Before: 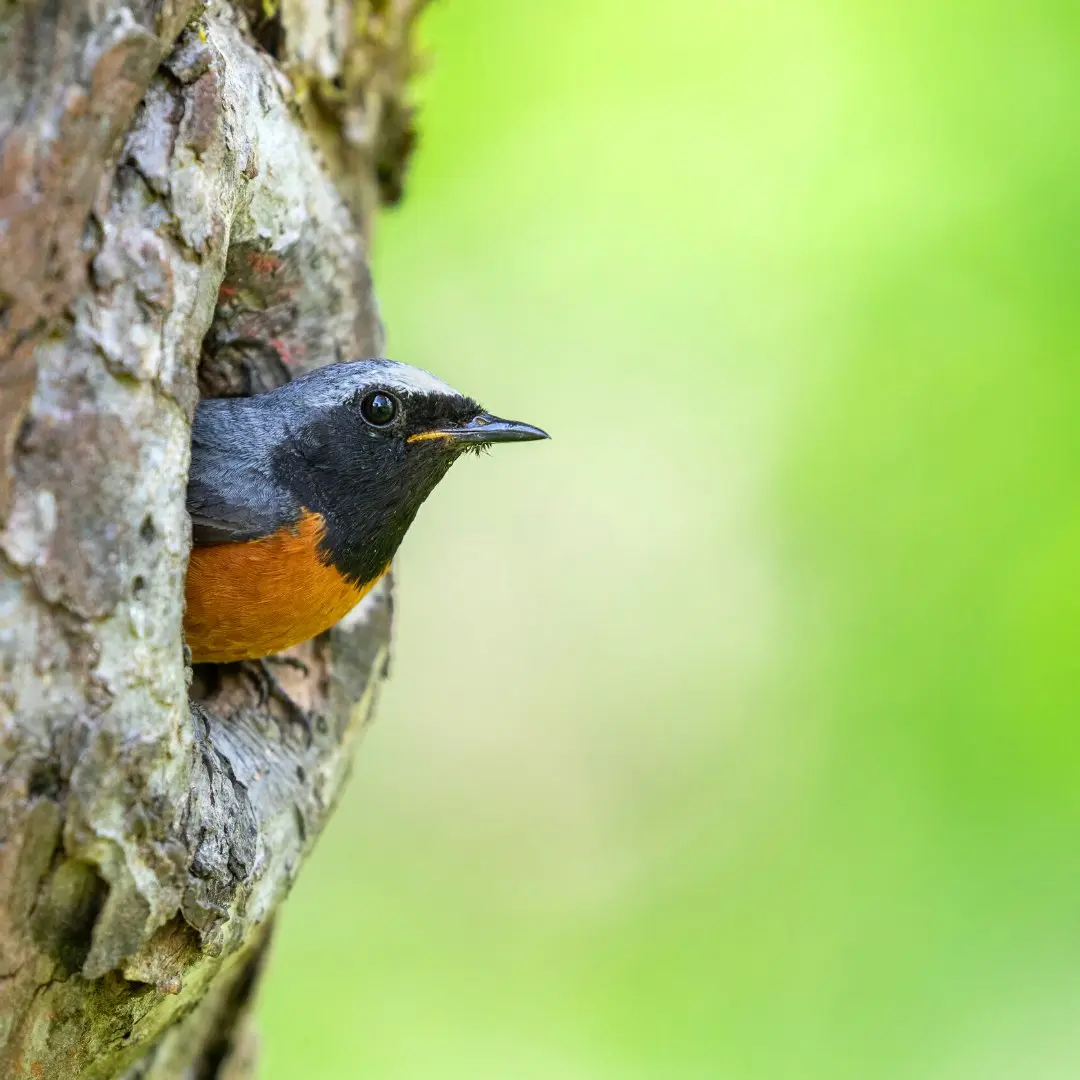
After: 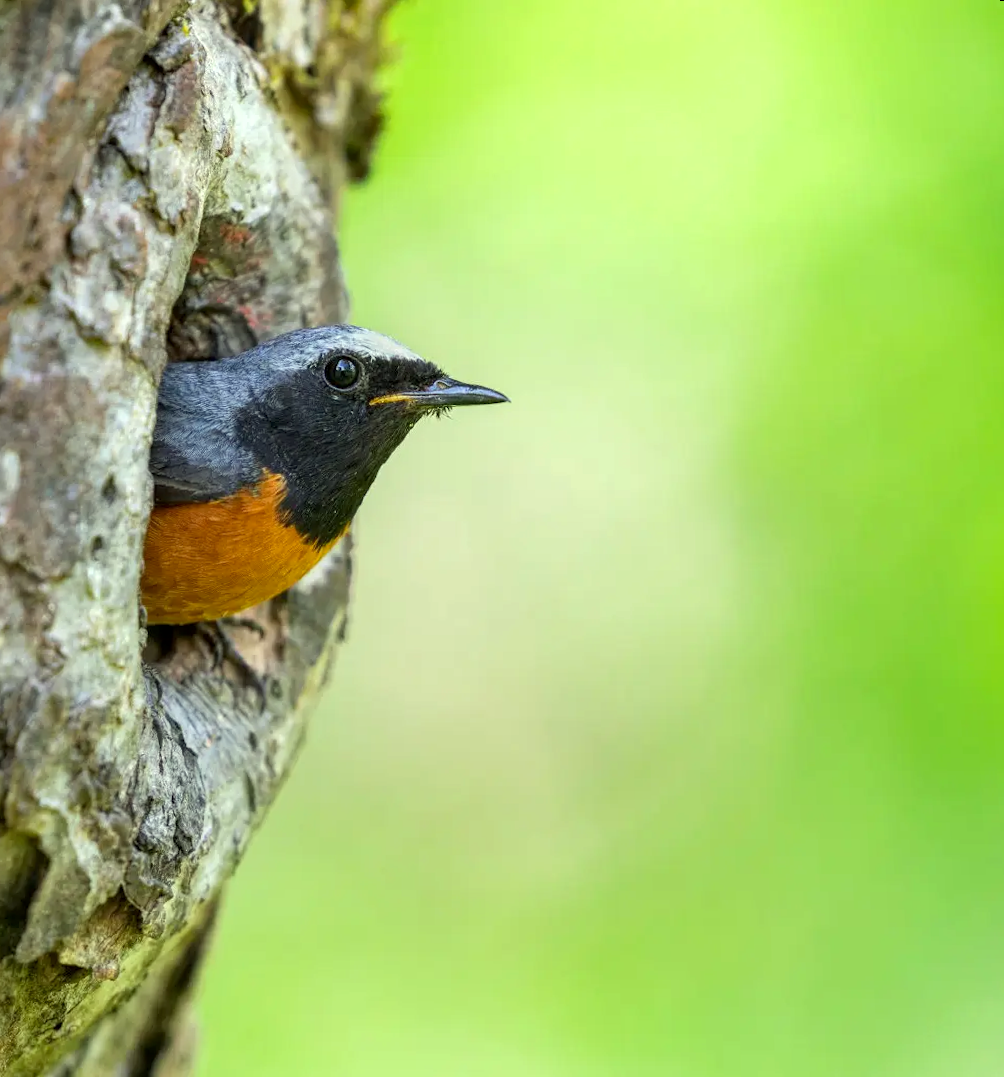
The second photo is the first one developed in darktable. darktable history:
rotate and perspective: rotation 0.215°, lens shift (vertical) -0.139, crop left 0.069, crop right 0.939, crop top 0.002, crop bottom 0.996
local contrast: highlights 100%, shadows 100%, detail 120%, midtone range 0.2
color correction: highlights a* -4.28, highlights b* 6.53
